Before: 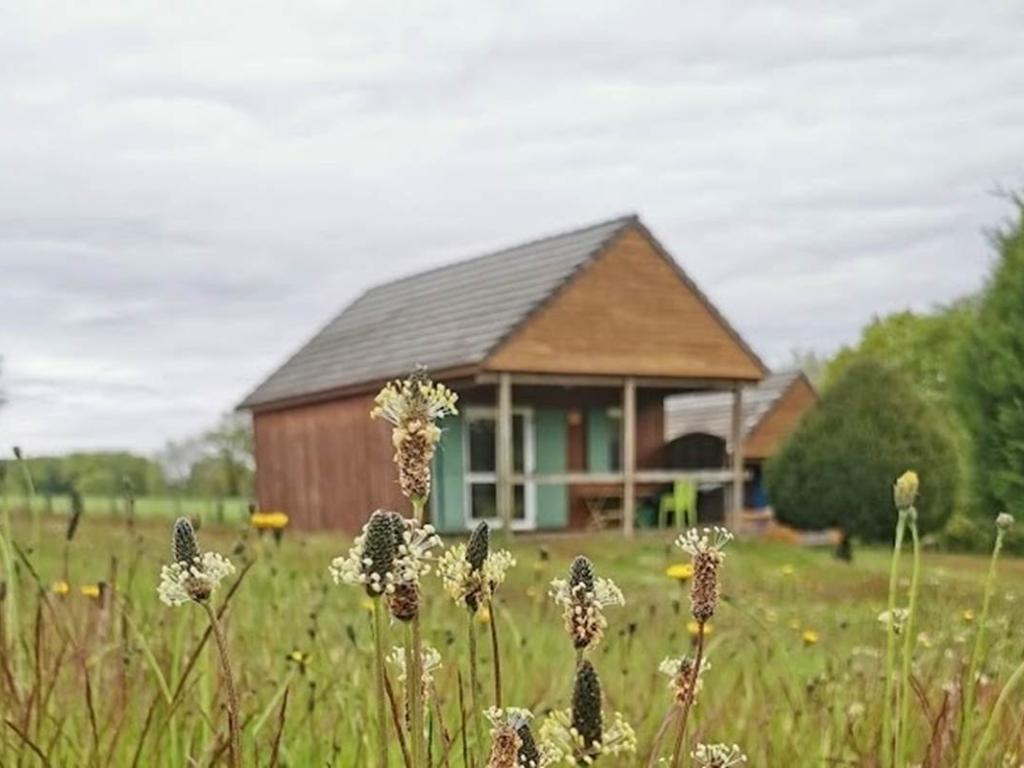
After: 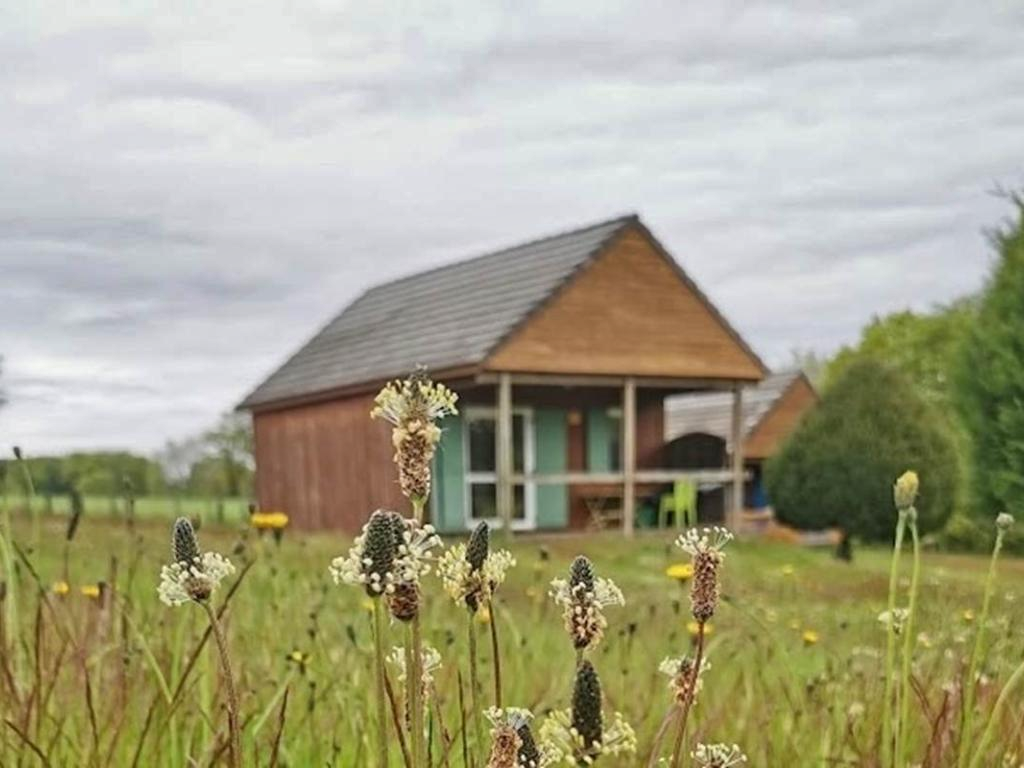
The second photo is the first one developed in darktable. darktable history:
shadows and highlights: shadows 60.49, soften with gaussian
